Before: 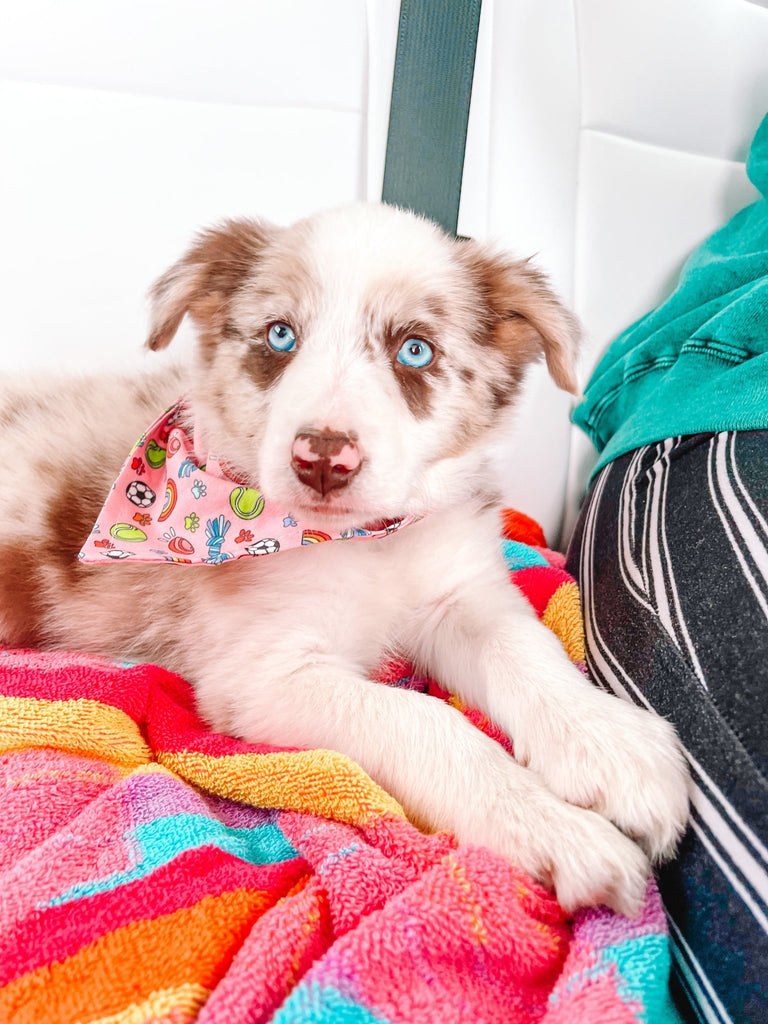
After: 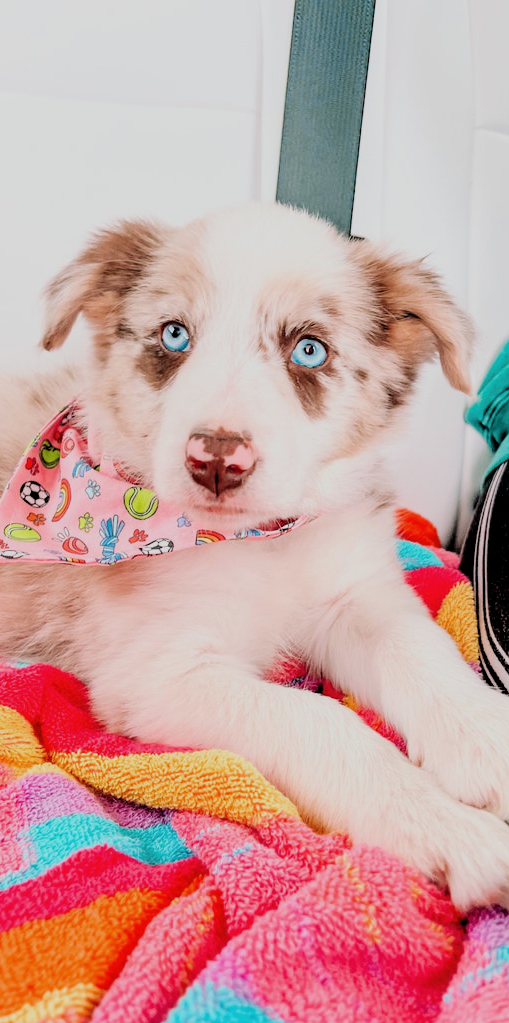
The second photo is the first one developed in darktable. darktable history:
crop and rotate: left 13.844%, right 19.798%
color correction: highlights b* -0.047, saturation 0.989
filmic rgb: black relative exposure -2.91 EV, white relative exposure 4.56 EV, hardness 1.75, contrast 1.261, color science v6 (2022)
